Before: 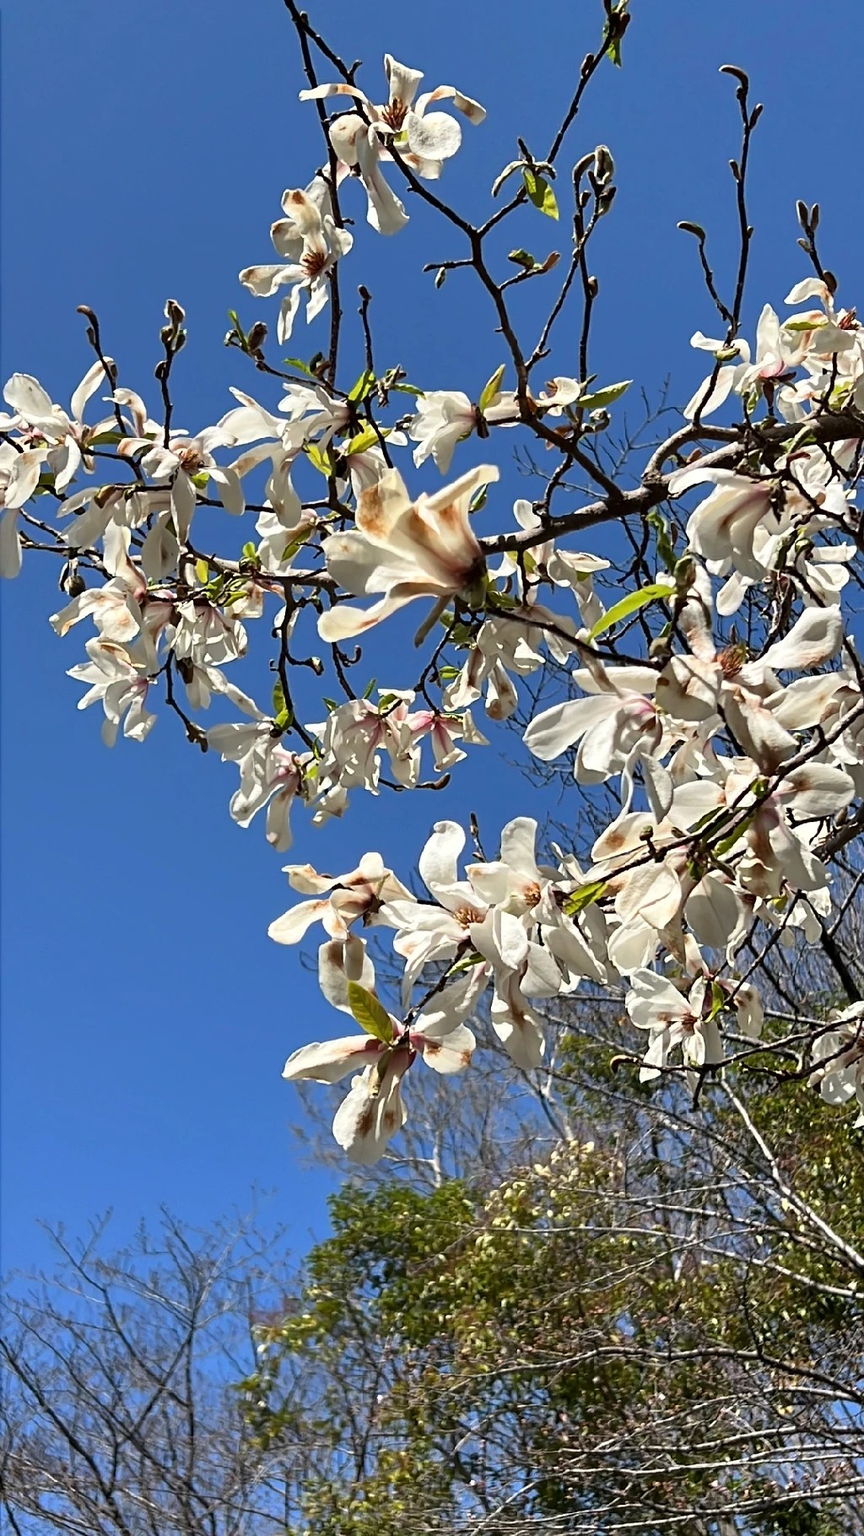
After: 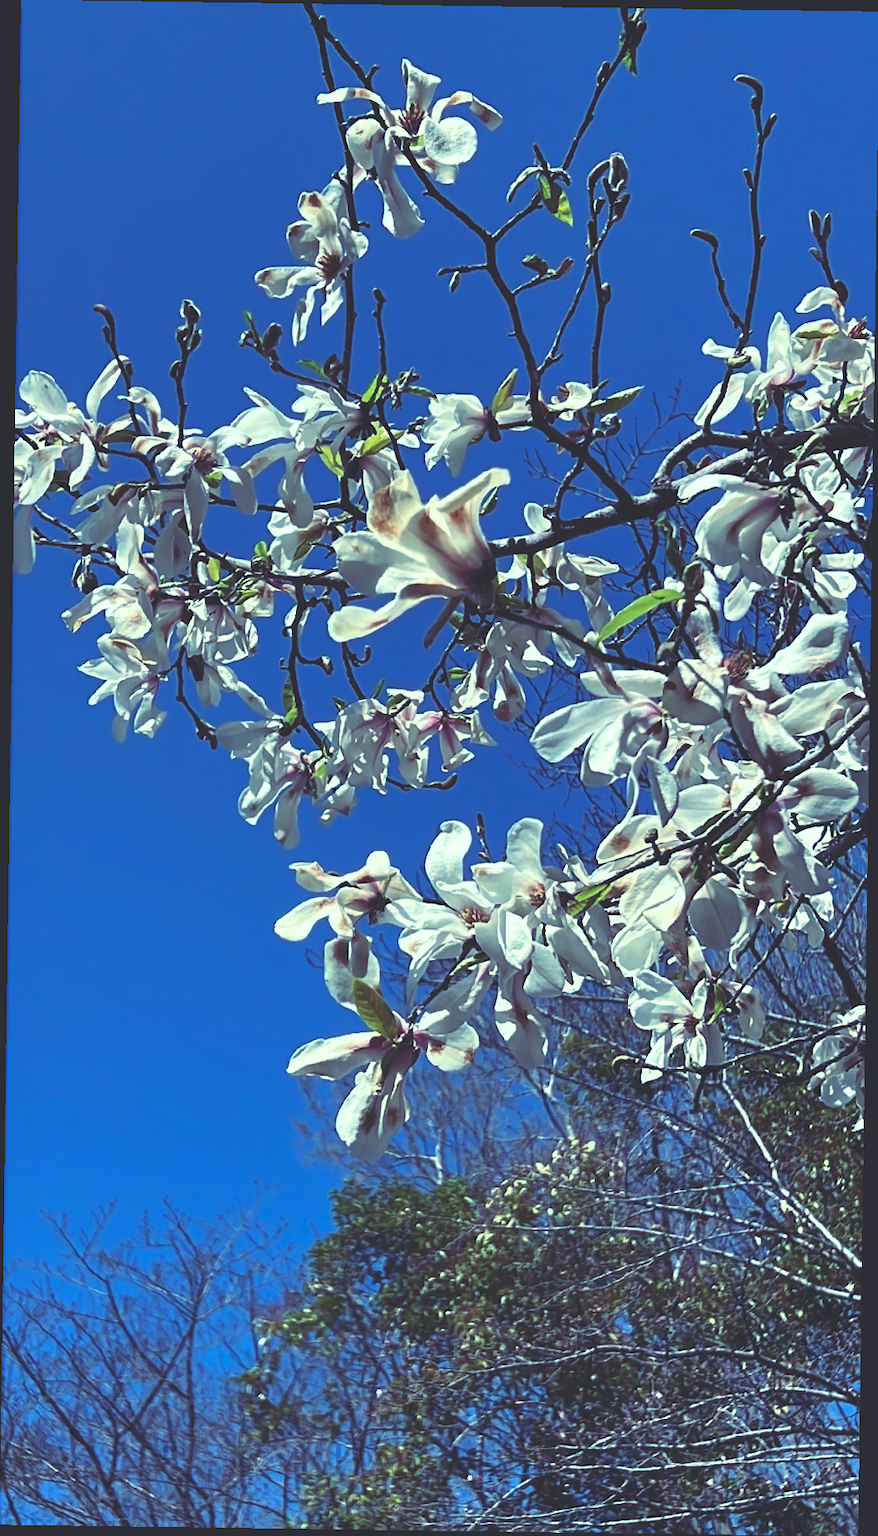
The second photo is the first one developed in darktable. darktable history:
tone equalizer: on, module defaults
rotate and perspective: rotation 0.8°, automatic cropping off
rgb curve: curves: ch0 [(0, 0.186) (0.314, 0.284) (0.576, 0.466) (0.805, 0.691) (0.936, 0.886)]; ch1 [(0, 0.186) (0.314, 0.284) (0.581, 0.534) (0.771, 0.746) (0.936, 0.958)]; ch2 [(0, 0.216) (0.275, 0.39) (1, 1)], mode RGB, independent channels, compensate middle gray true, preserve colors none
